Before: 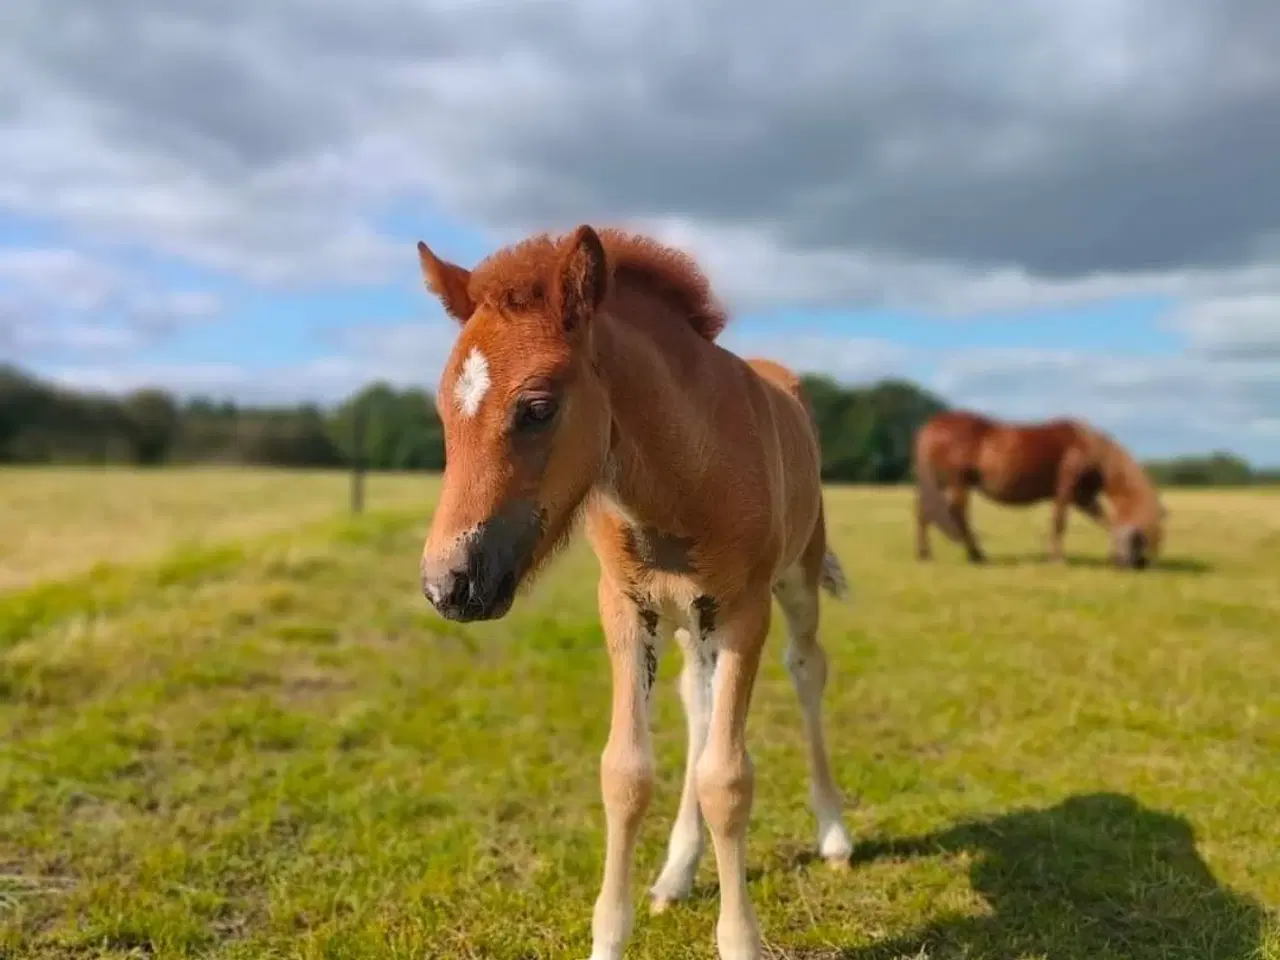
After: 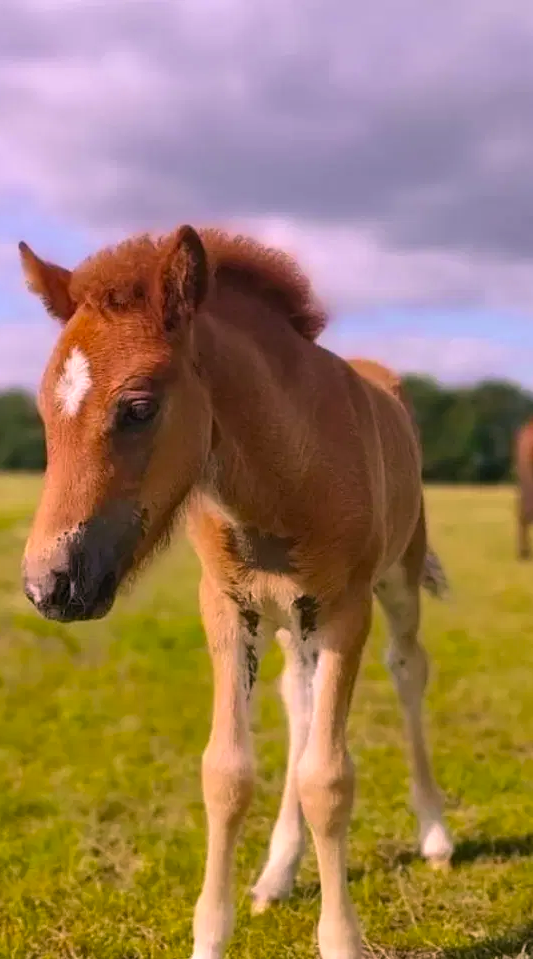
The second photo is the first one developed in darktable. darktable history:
velvia: strength 15%
crop: left 31.229%, right 27.105%
color correction: highlights a* 17.88, highlights b* 18.79
white balance: red 0.948, green 1.02, blue 1.176
